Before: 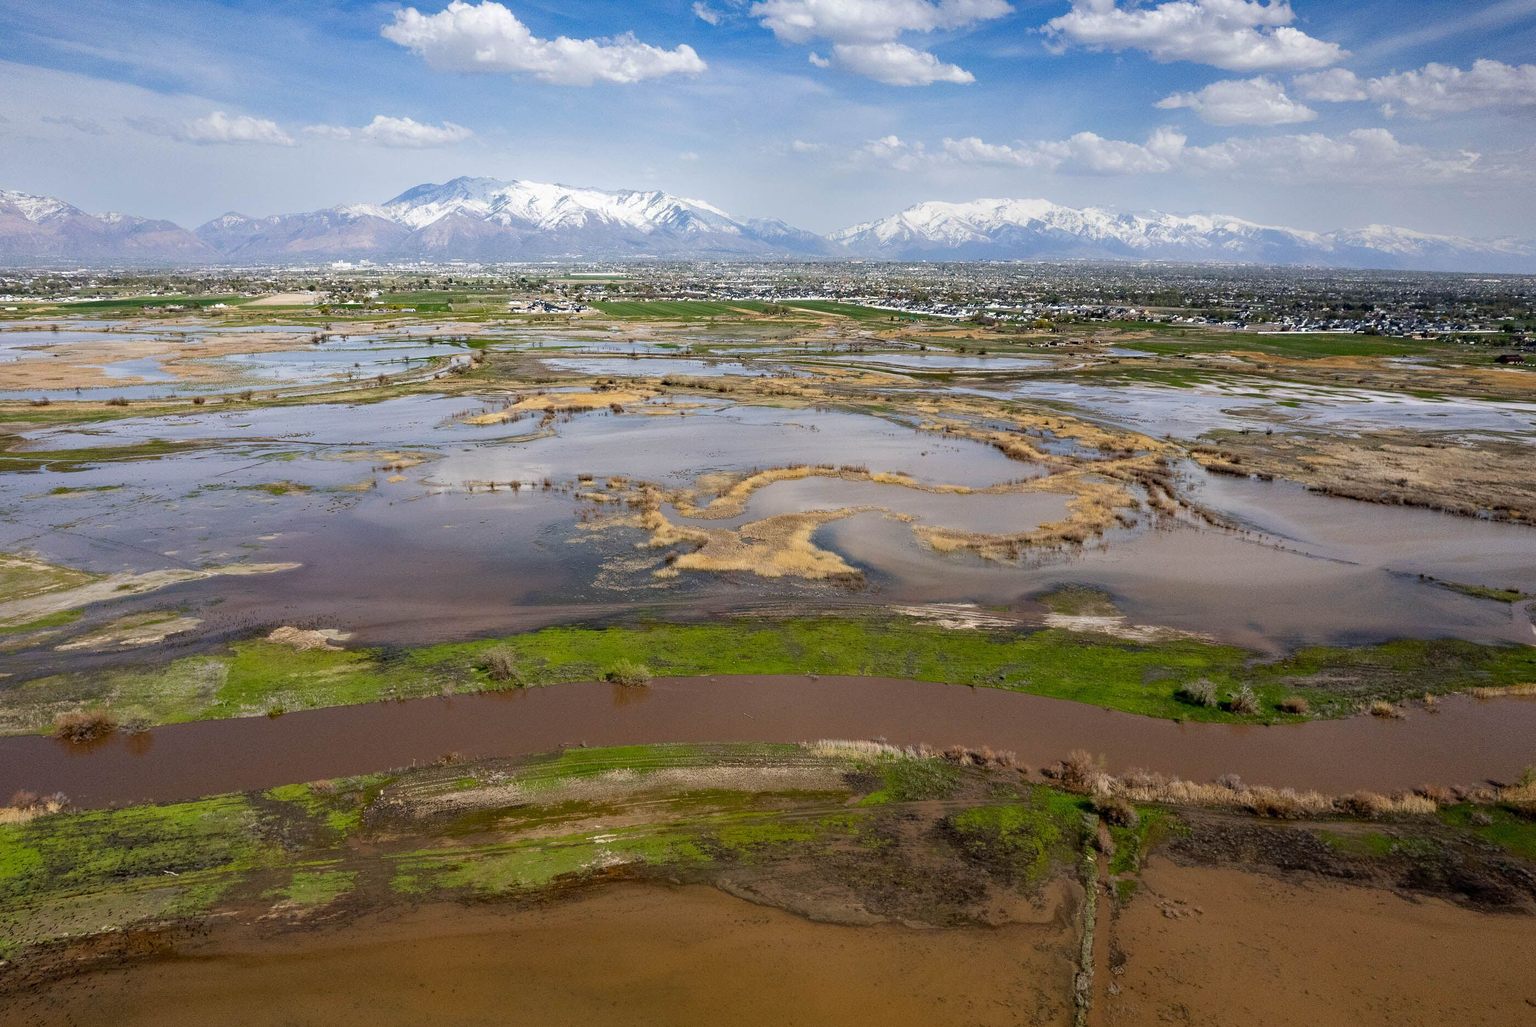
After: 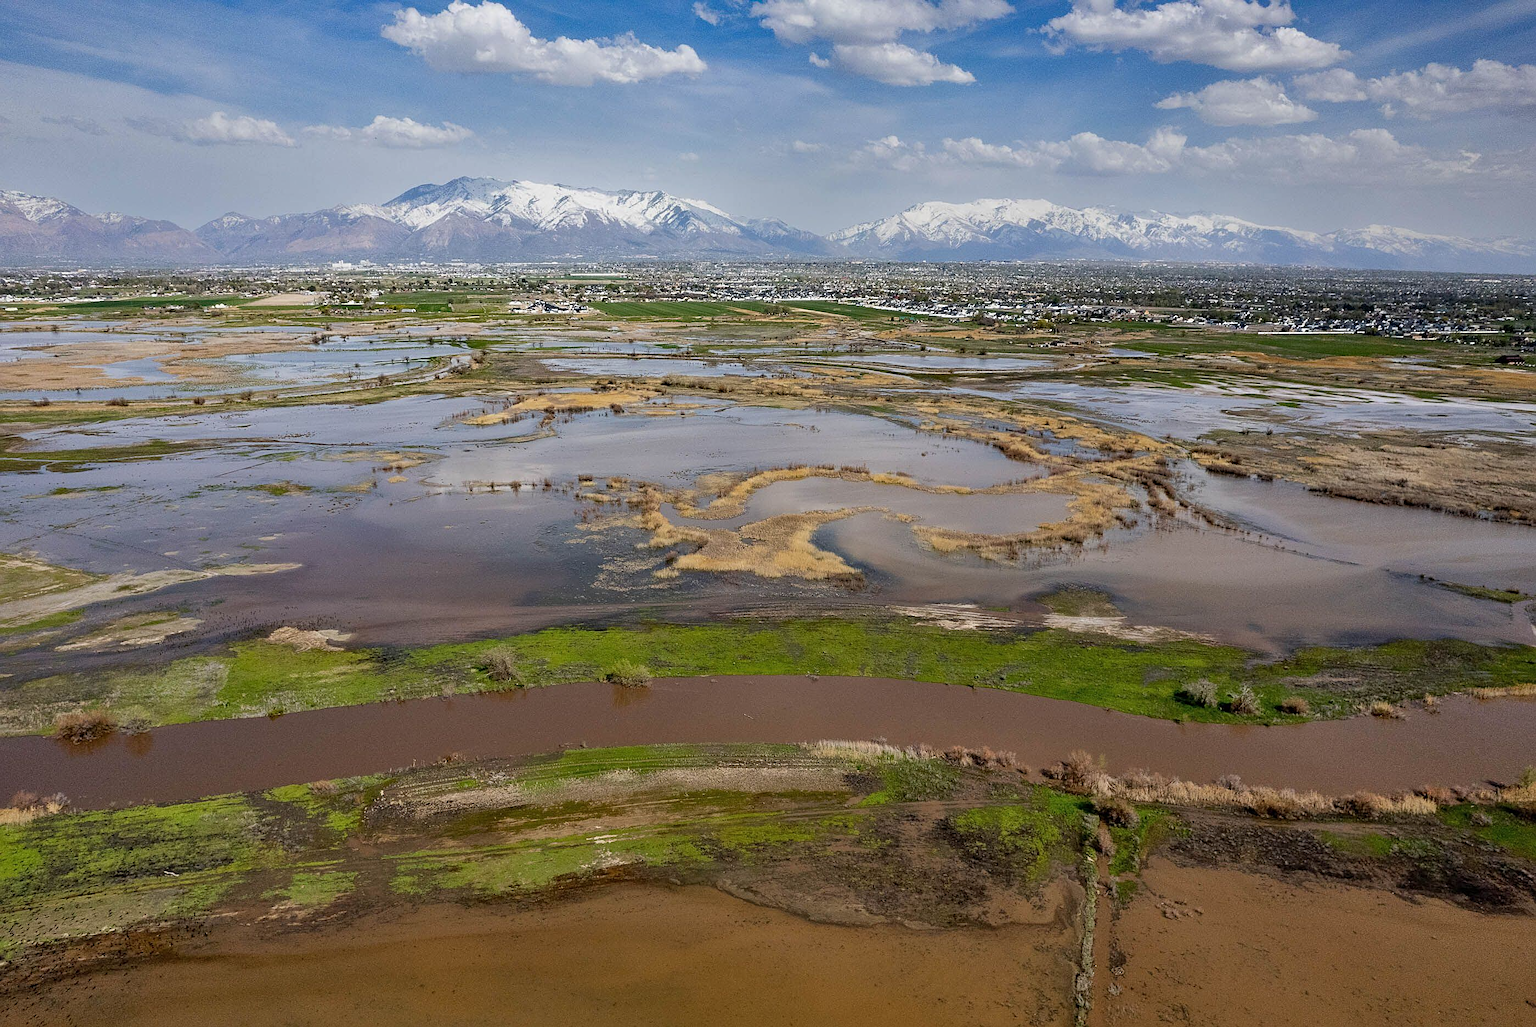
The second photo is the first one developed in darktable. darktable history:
sharpen: on, module defaults
shadows and highlights: soften with gaussian
exposure: exposure -0.211 EV, compensate highlight preservation false
